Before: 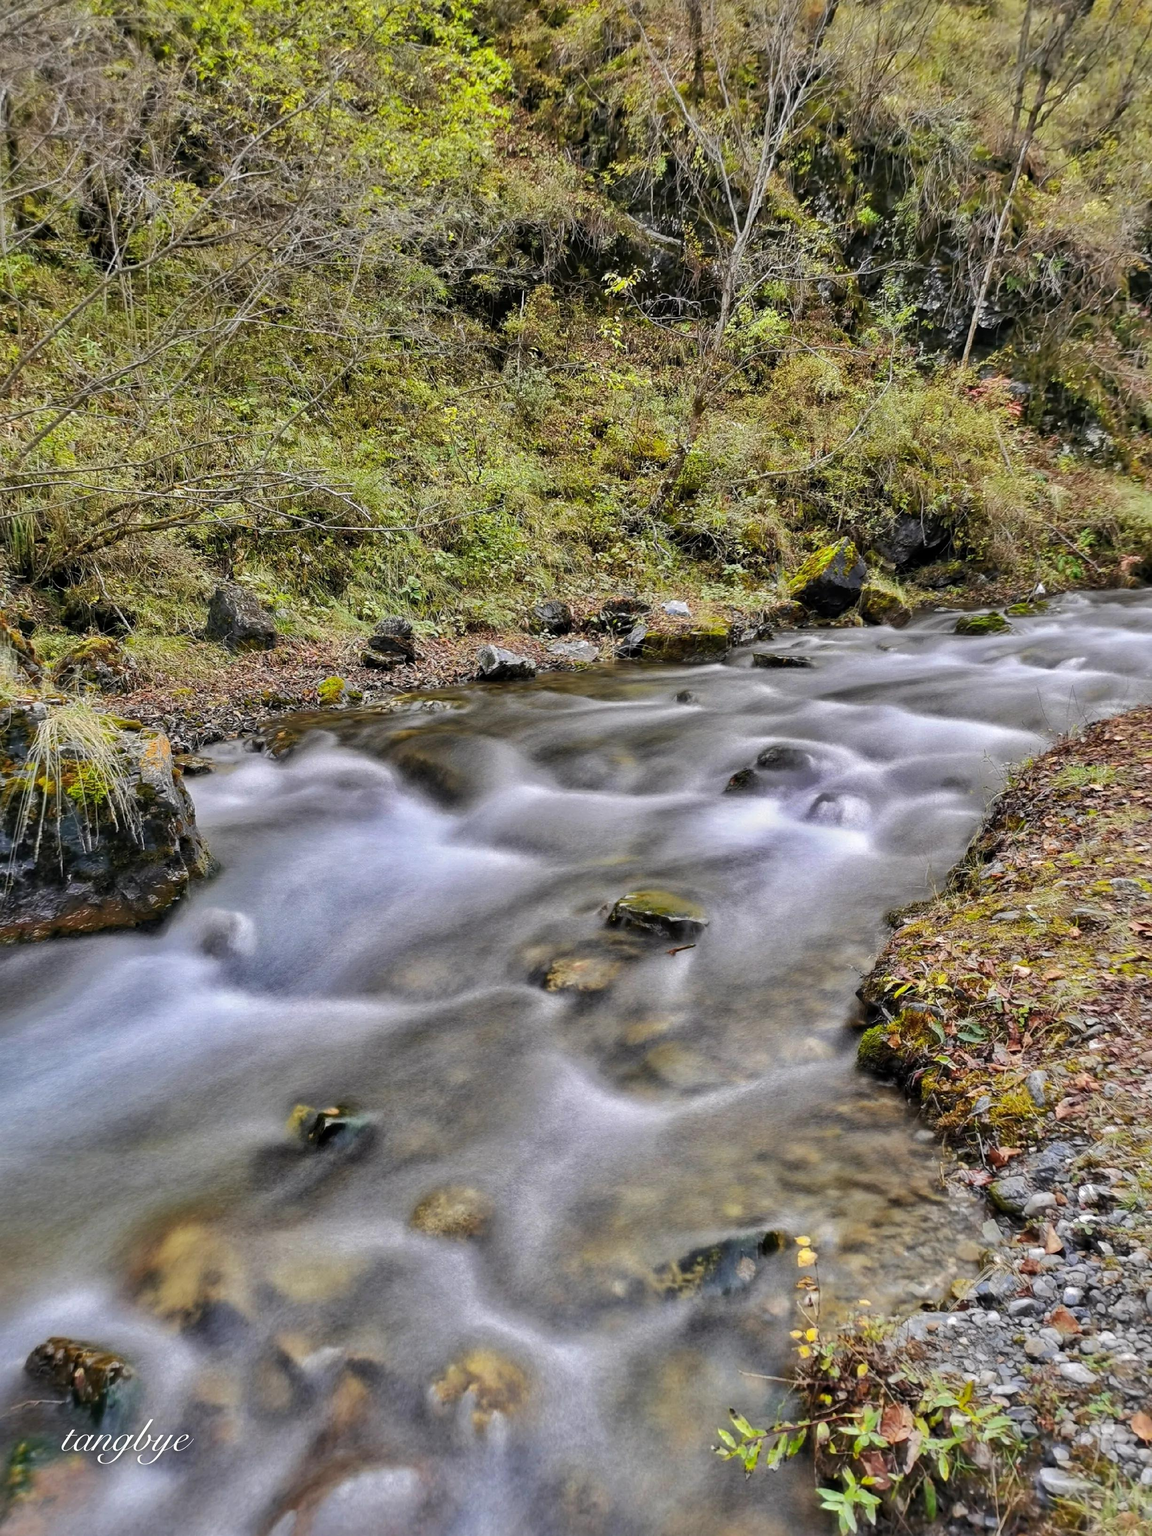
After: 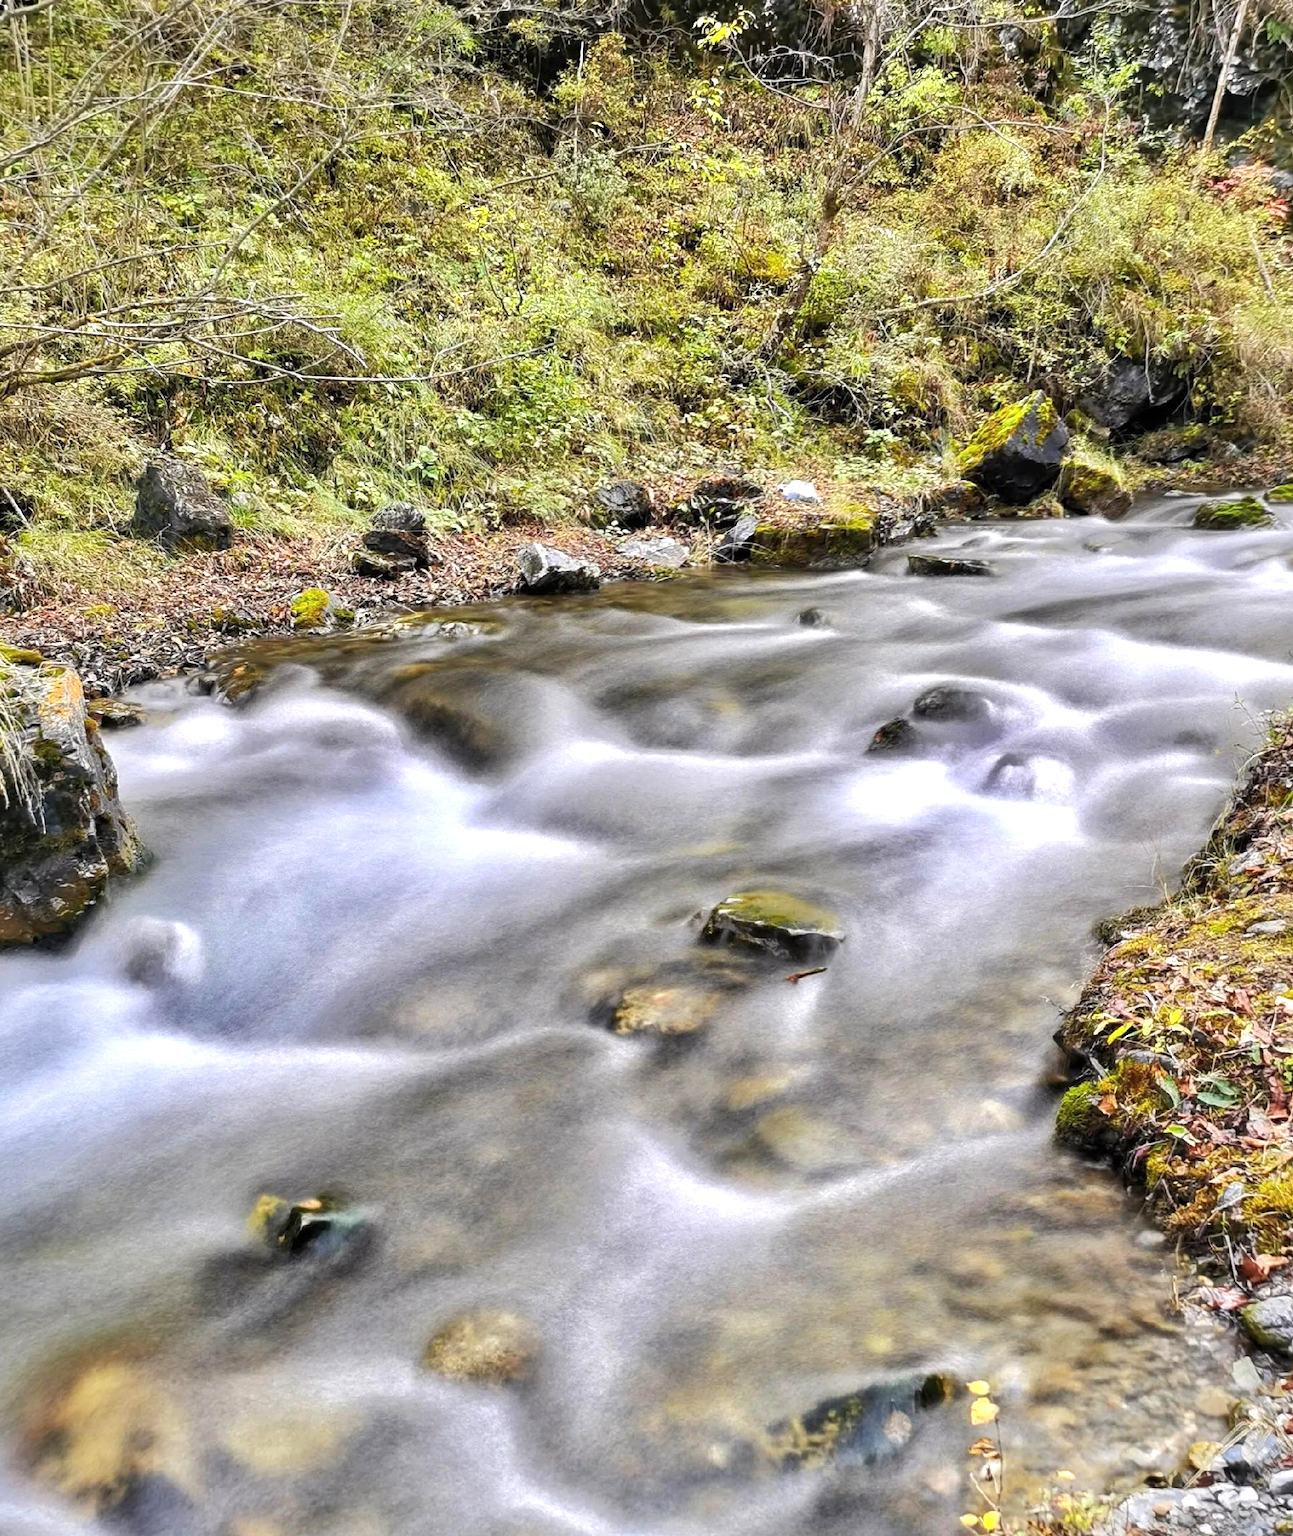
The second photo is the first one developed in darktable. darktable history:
crop: left 9.755%, top 17.036%, right 10.954%, bottom 12.363%
base curve: curves: ch0 [(0, 0) (0.283, 0.295) (1, 1)], preserve colors none
exposure: black level correction 0, exposure 0.703 EV, compensate highlight preservation false
tone equalizer: edges refinement/feathering 500, mask exposure compensation -1.57 EV, preserve details no
